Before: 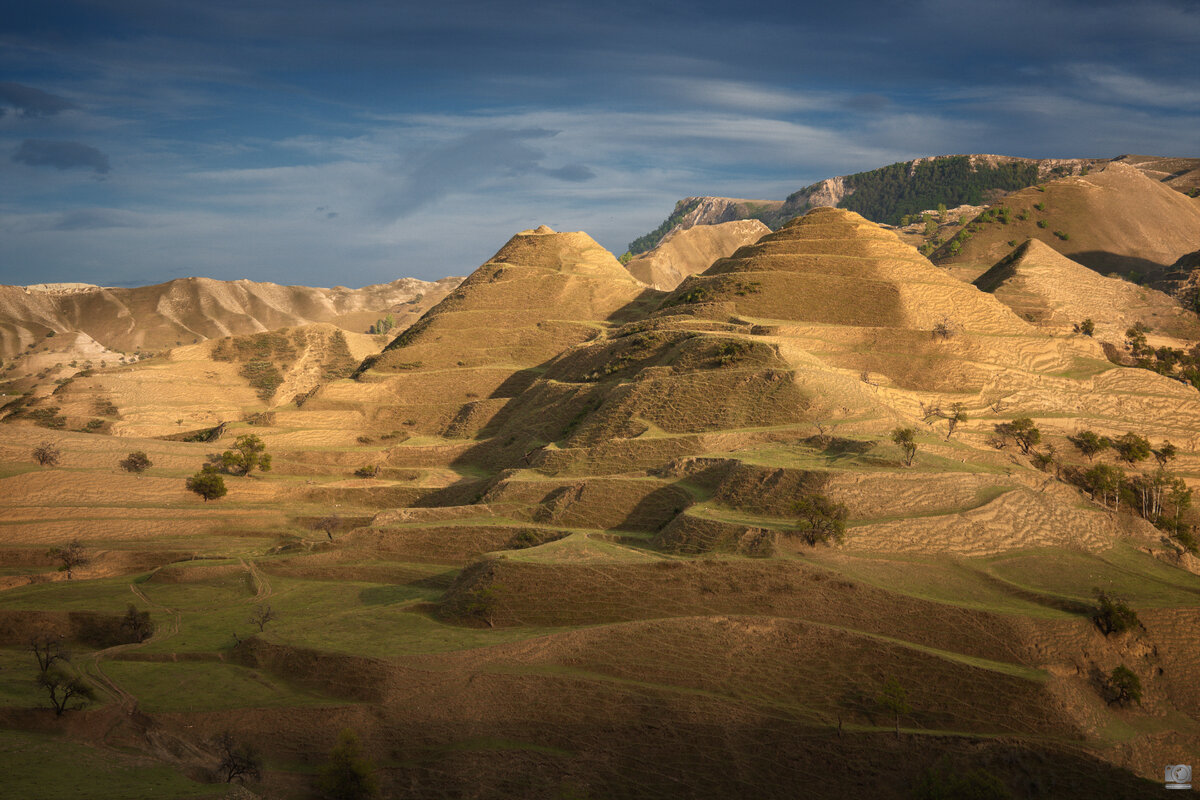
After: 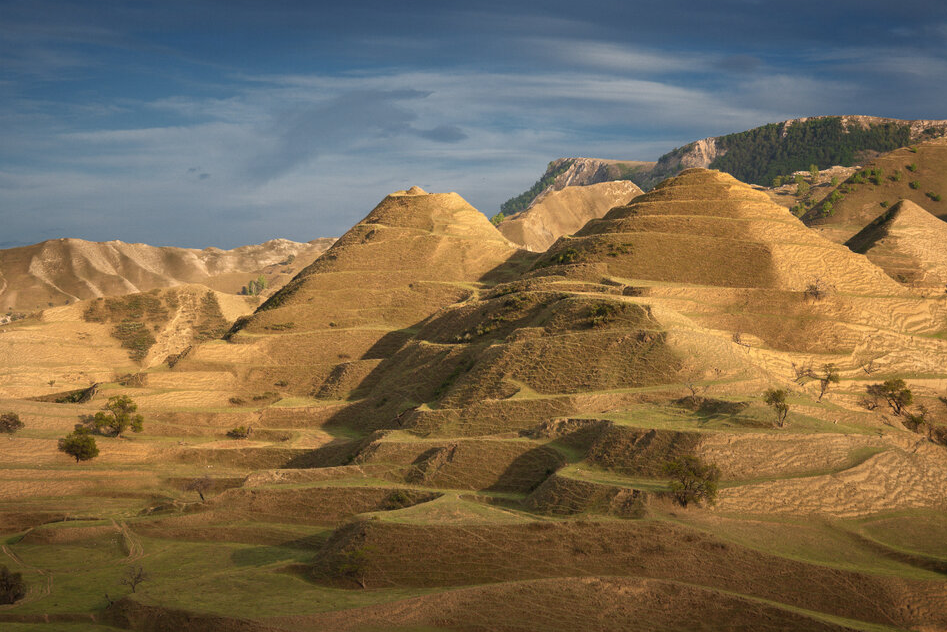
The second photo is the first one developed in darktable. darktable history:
crop and rotate: left 10.691%, top 5.031%, right 10.341%, bottom 15.962%
shadows and highlights: shadows 20.81, highlights -83.07, soften with gaussian
